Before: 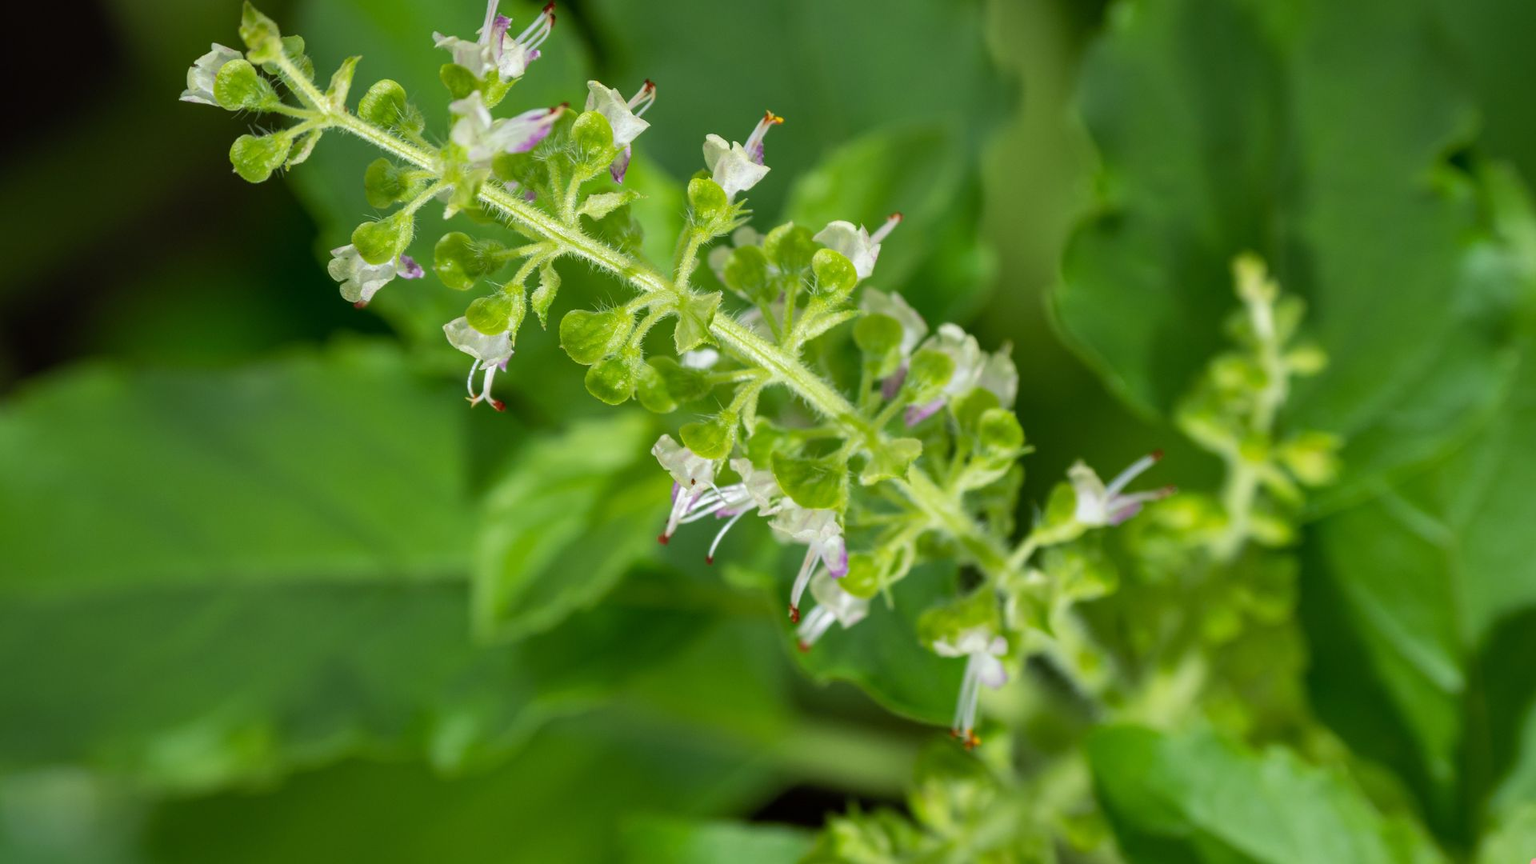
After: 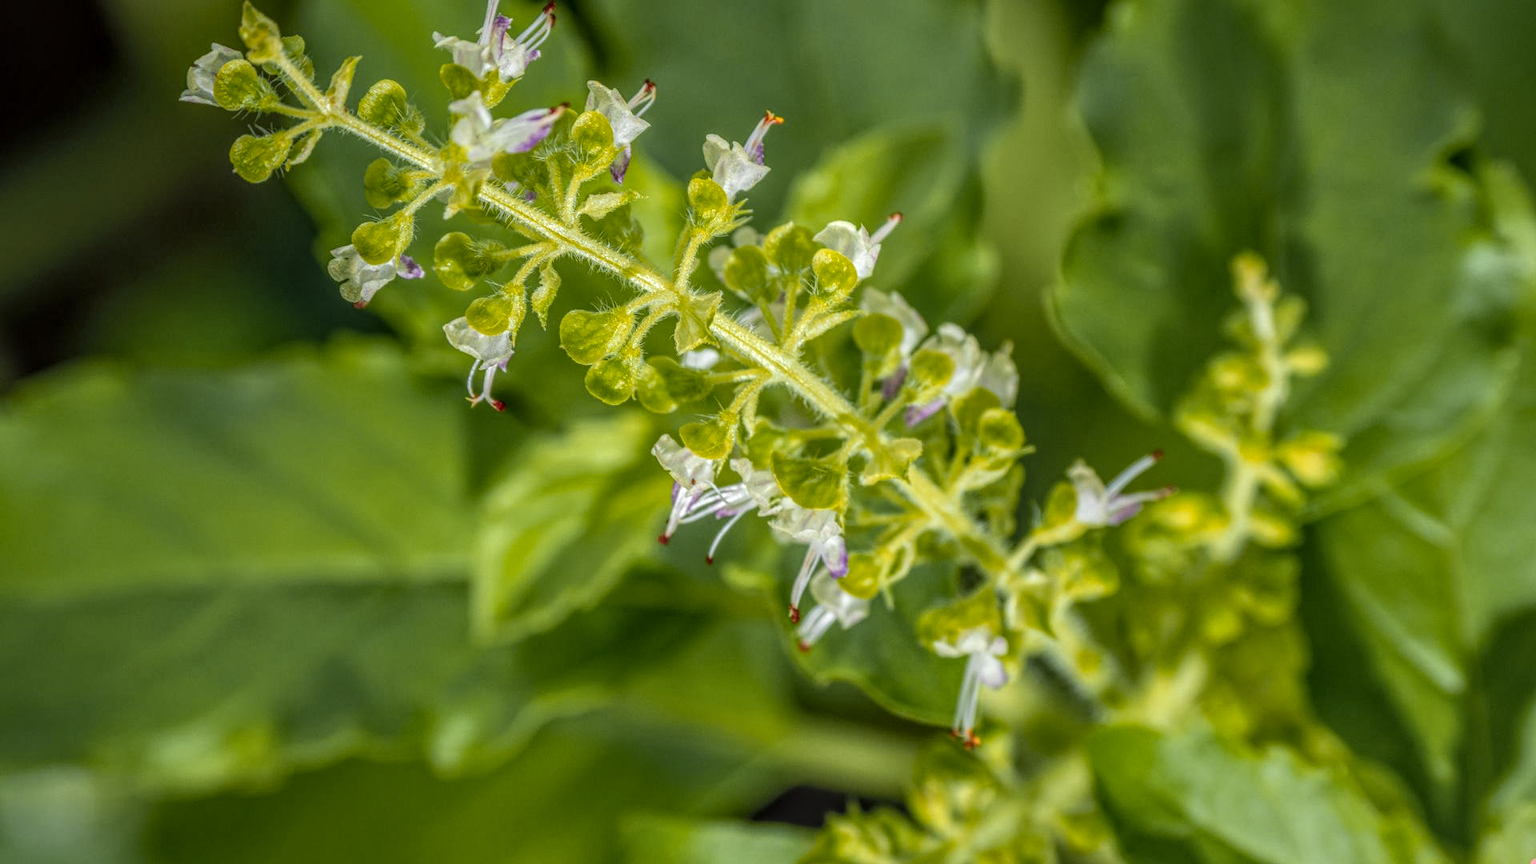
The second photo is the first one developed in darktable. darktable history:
local contrast: highlights 0%, shadows 5%, detail 199%, midtone range 0.244
color zones: curves: ch1 [(0.309, 0.524) (0.41, 0.329) (0.508, 0.509)]; ch2 [(0.25, 0.457) (0.75, 0.5)]
